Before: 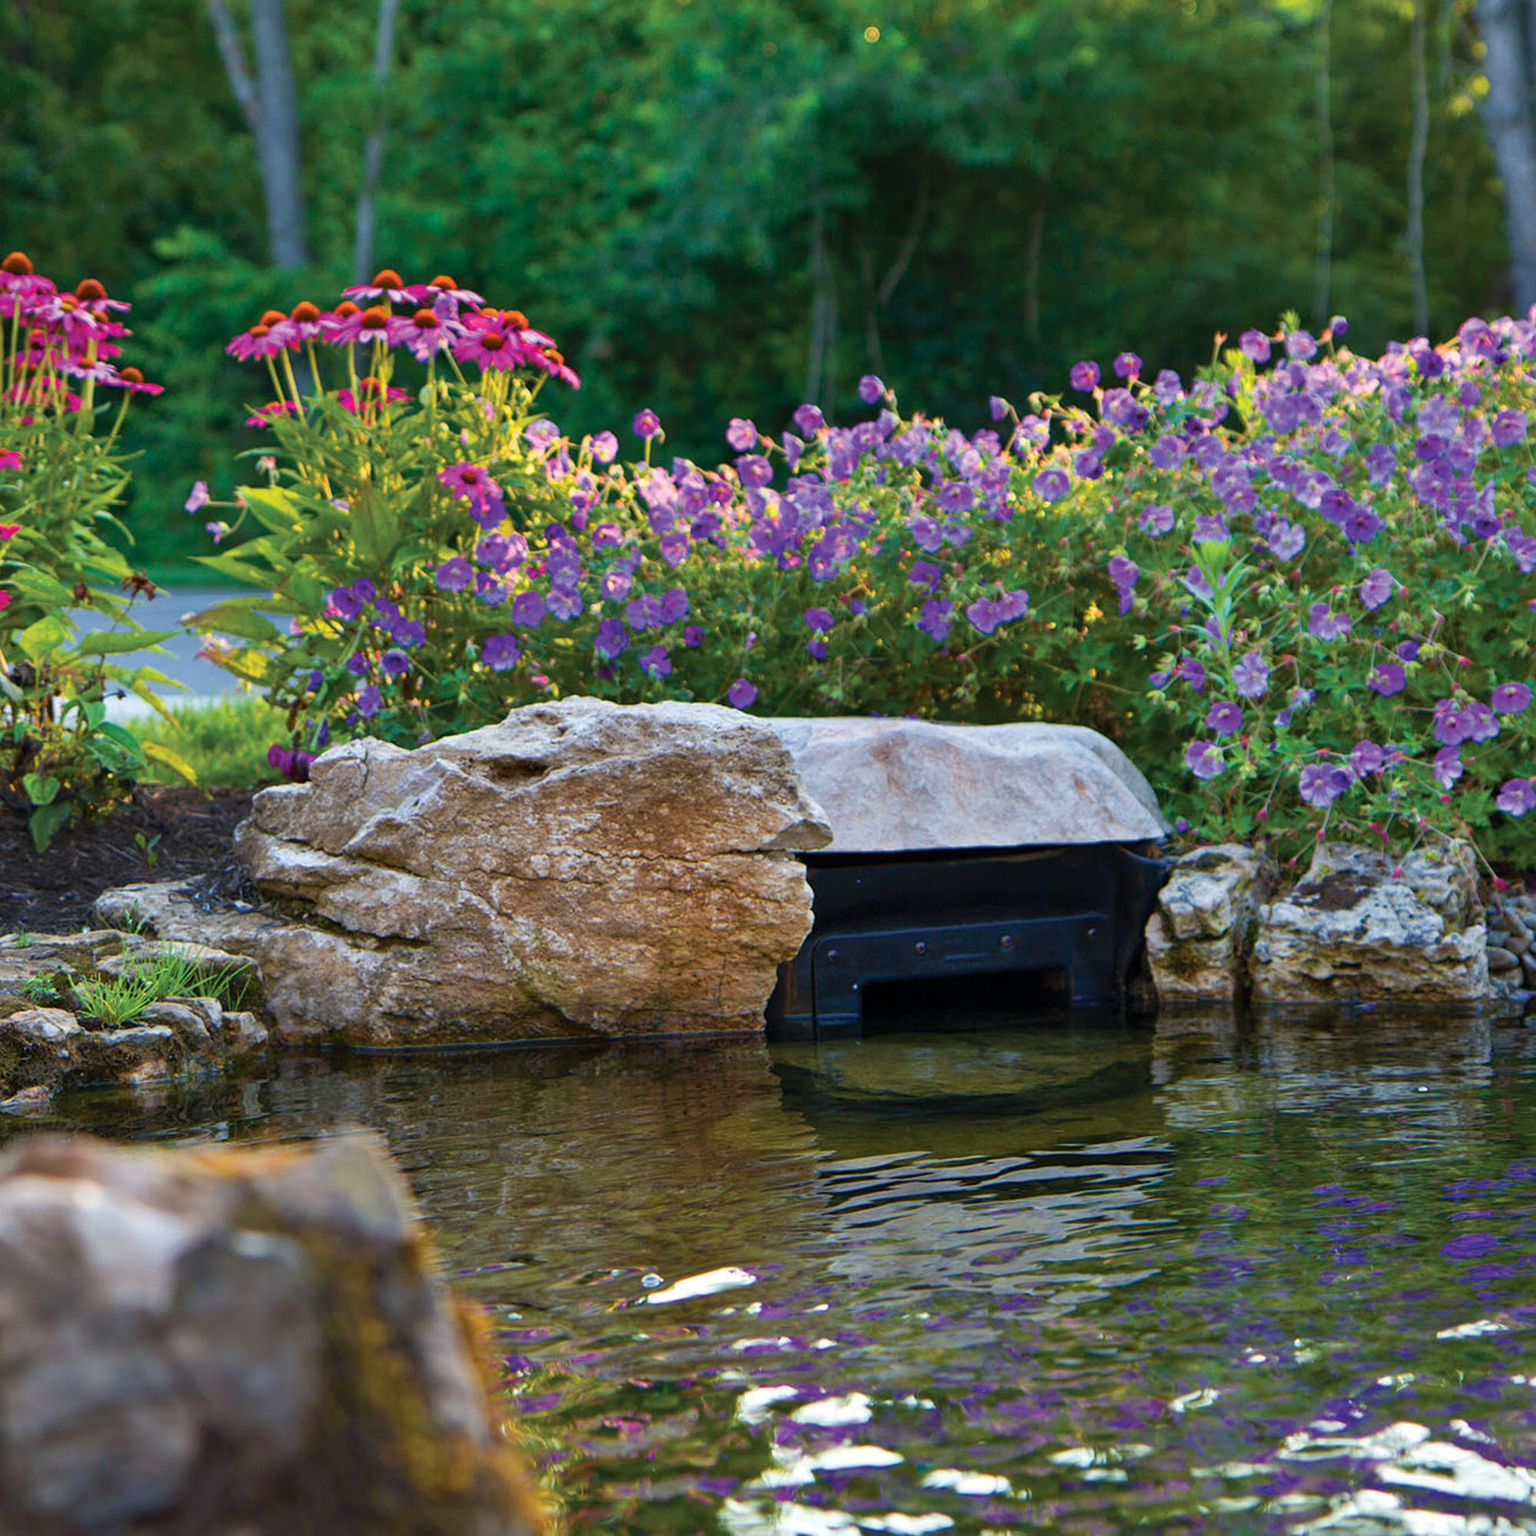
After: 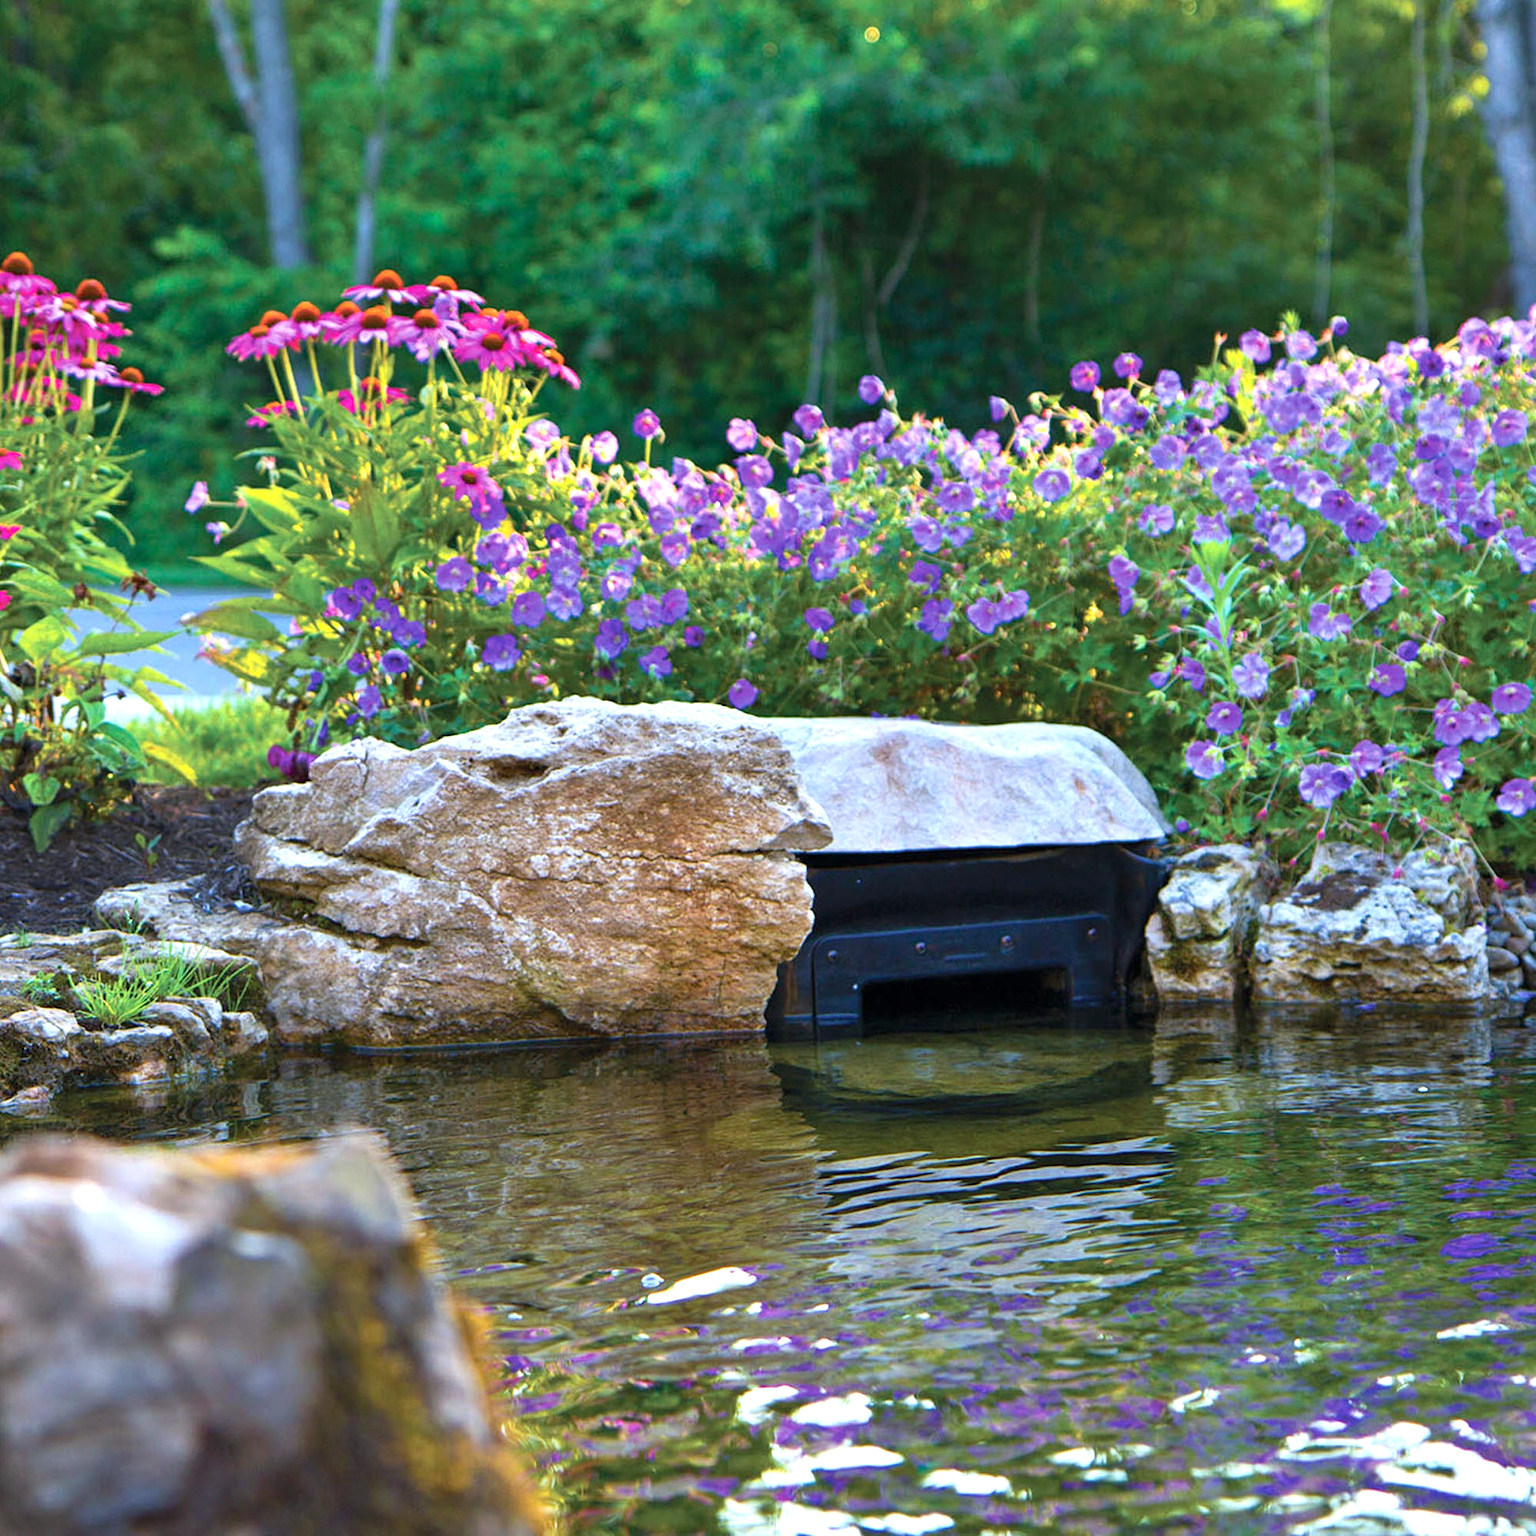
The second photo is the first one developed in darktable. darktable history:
exposure: exposure 0.781 EV, compensate highlight preservation false
white balance: red 0.954, blue 1.079
